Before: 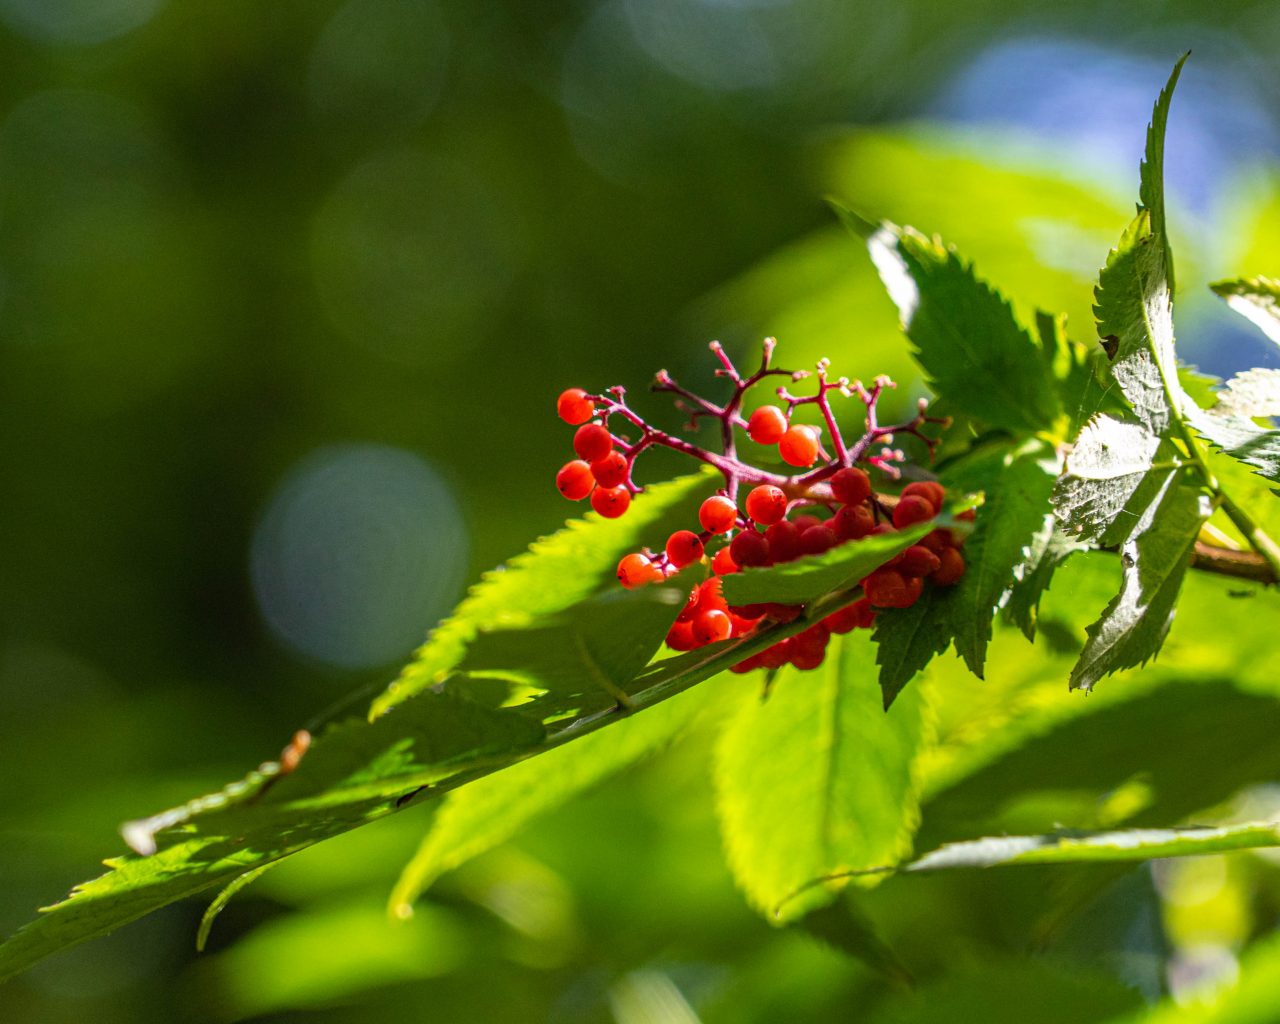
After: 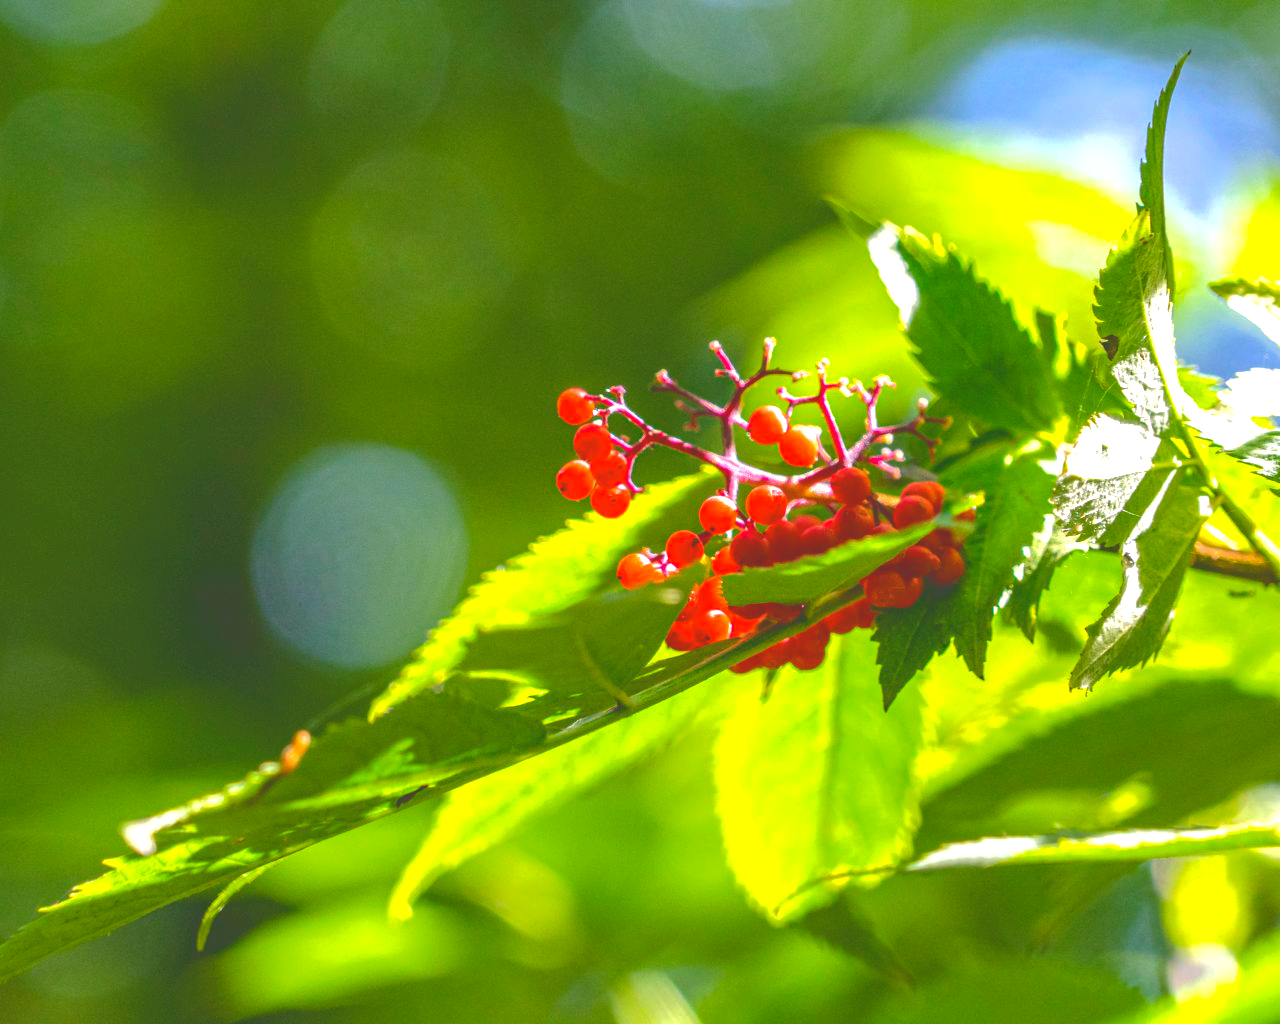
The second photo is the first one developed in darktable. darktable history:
color balance rgb: shadows lift › chroma 2.756%, shadows lift › hue 190.12°, perceptual saturation grading › global saturation 19.715%
exposure: black level correction 0, exposure 0.896 EV, compensate highlight preservation false
tone curve: curves: ch0 [(0, 0) (0.003, 0.277) (0.011, 0.277) (0.025, 0.279) (0.044, 0.282) (0.069, 0.286) (0.1, 0.289) (0.136, 0.294) (0.177, 0.318) (0.224, 0.345) (0.277, 0.379) (0.335, 0.425) (0.399, 0.481) (0.468, 0.542) (0.543, 0.594) (0.623, 0.662) (0.709, 0.731) (0.801, 0.792) (0.898, 0.851) (1, 1)], color space Lab, independent channels, preserve colors none
